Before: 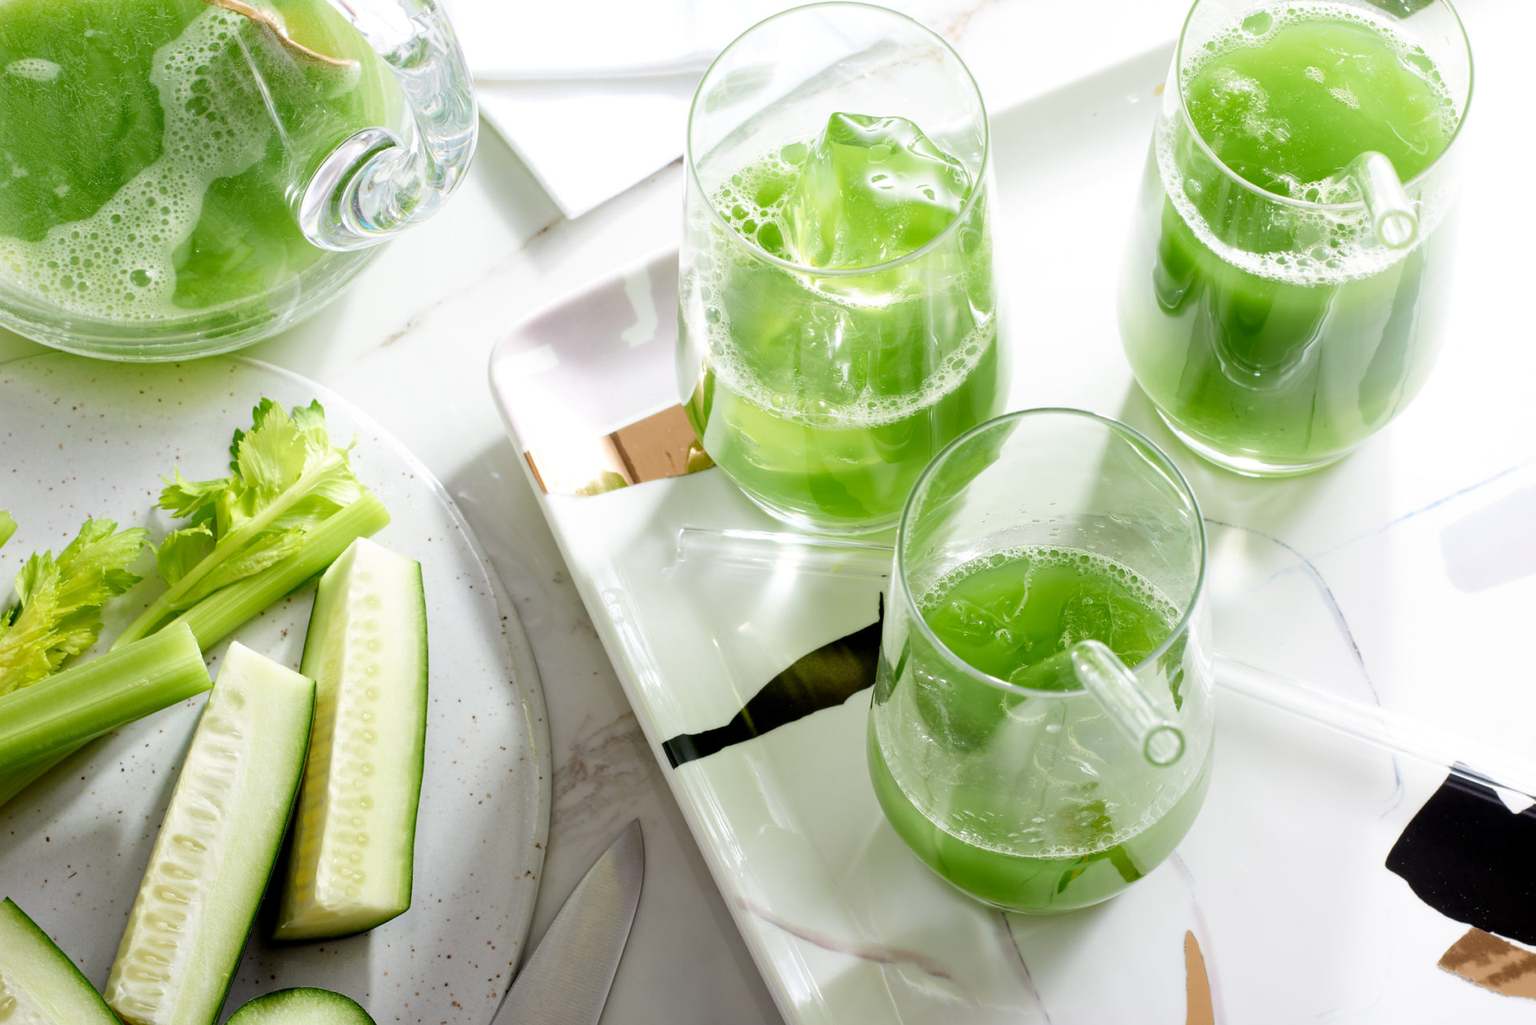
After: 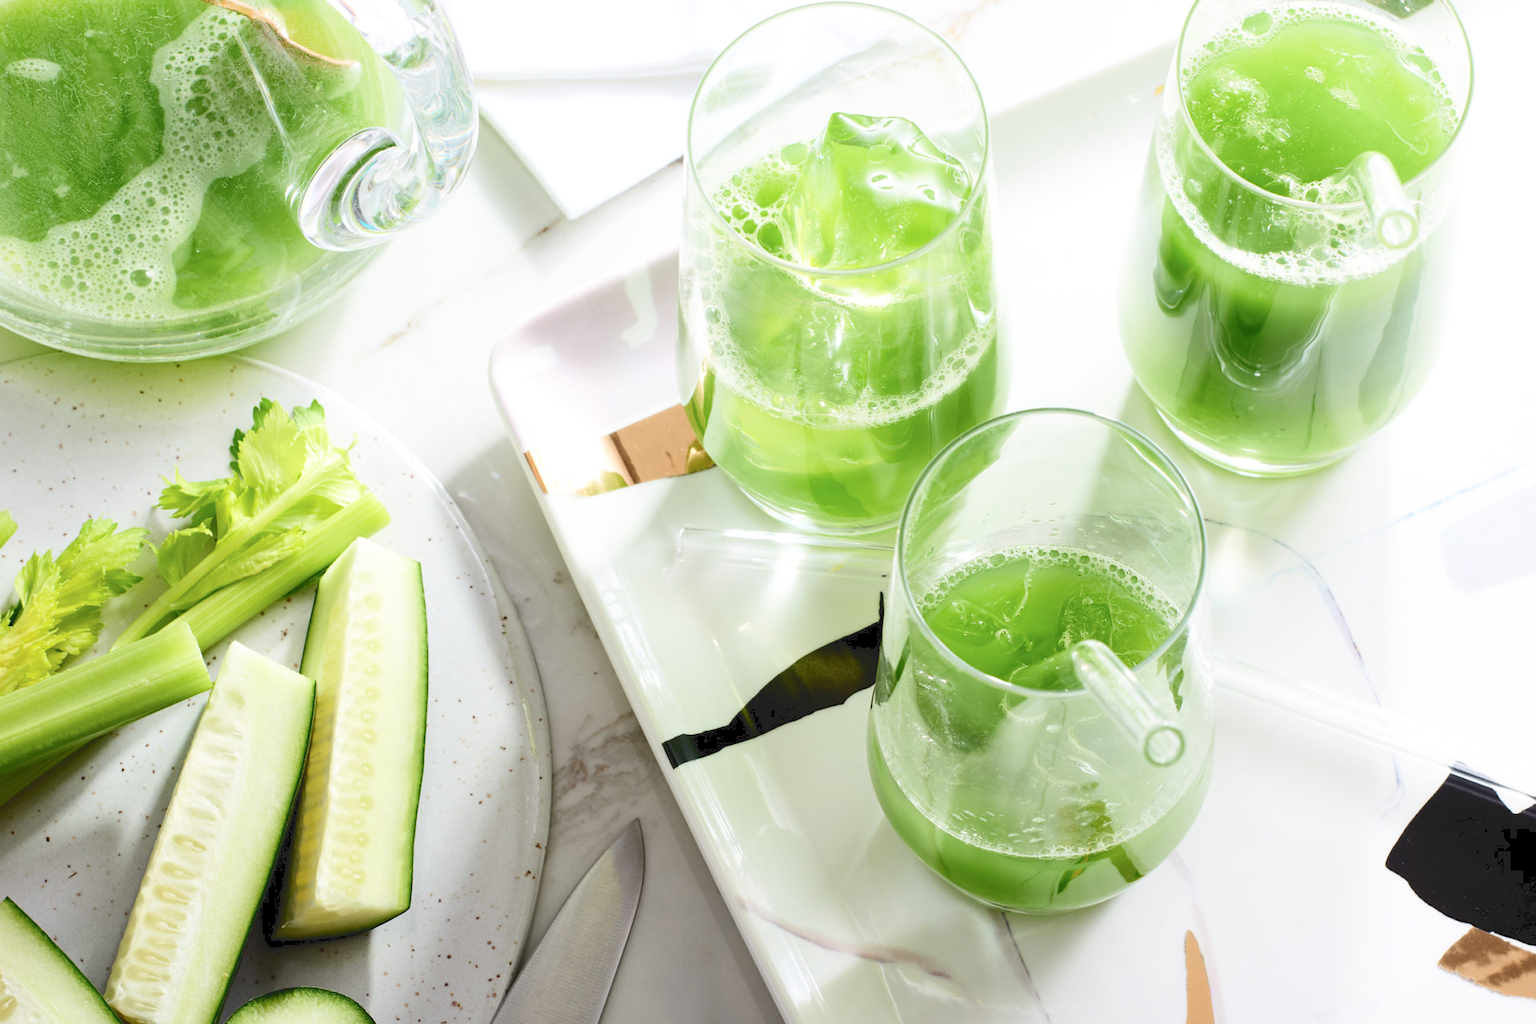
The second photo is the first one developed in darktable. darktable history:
tone curve: curves: ch0 [(0, 0) (0.003, 0.117) (0.011, 0.125) (0.025, 0.133) (0.044, 0.144) (0.069, 0.152) (0.1, 0.167) (0.136, 0.186) (0.177, 0.21) (0.224, 0.244) (0.277, 0.295) (0.335, 0.357) (0.399, 0.445) (0.468, 0.531) (0.543, 0.629) (0.623, 0.716) (0.709, 0.803) (0.801, 0.876) (0.898, 0.939) (1, 1)], color space Lab, independent channels, preserve colors none
